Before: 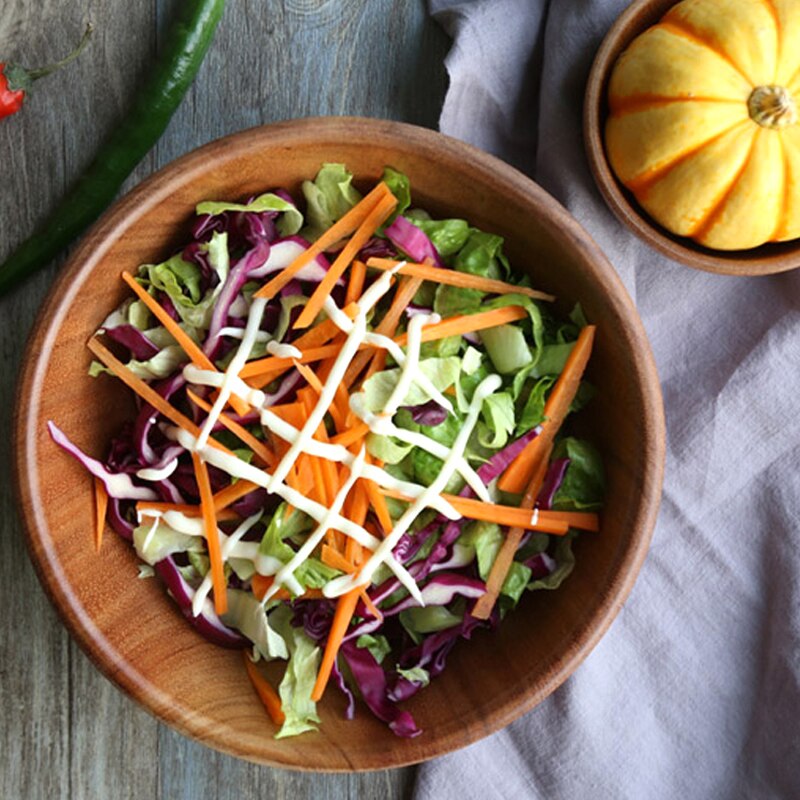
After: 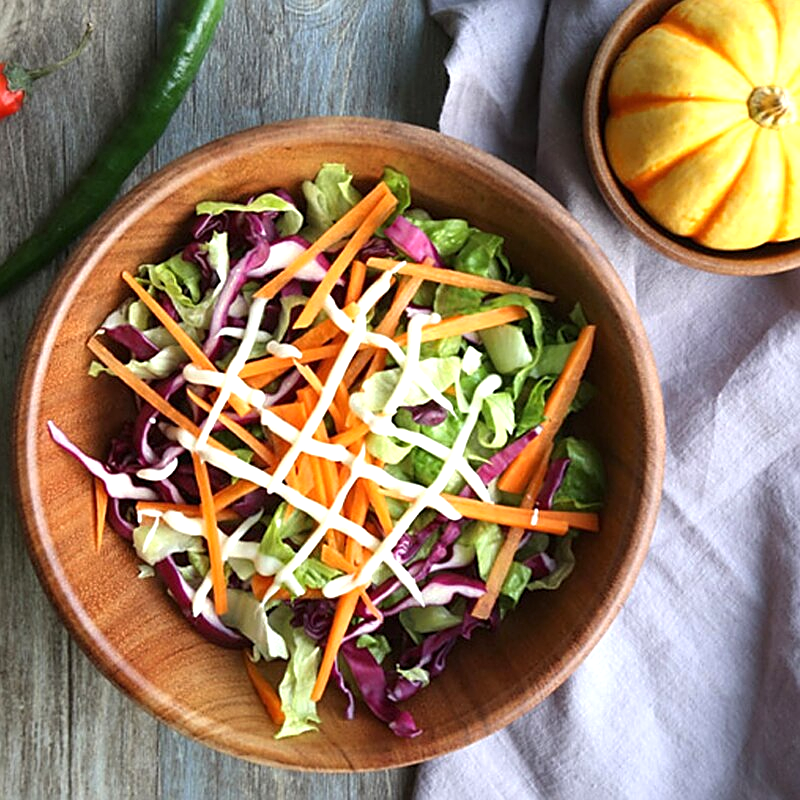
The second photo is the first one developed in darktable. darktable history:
exposure: black level correction 0, exposure 0.498 EV, compensate highlight preservation false
sharpen: on, module defaults
